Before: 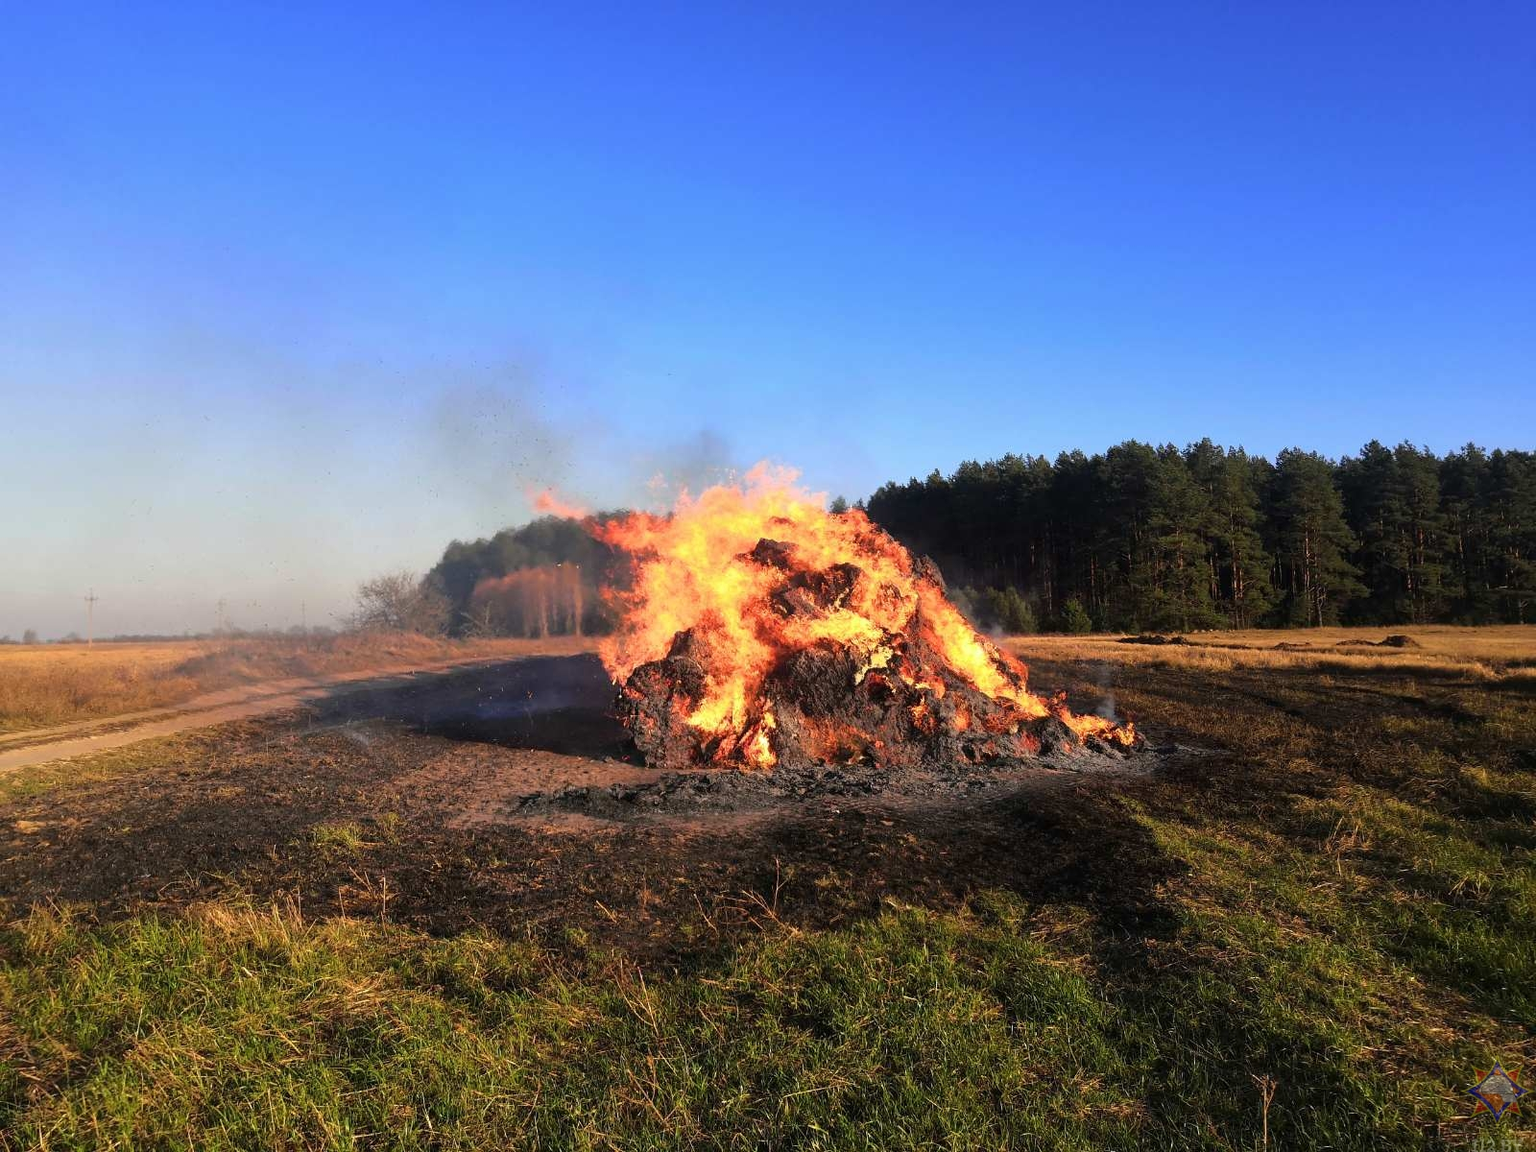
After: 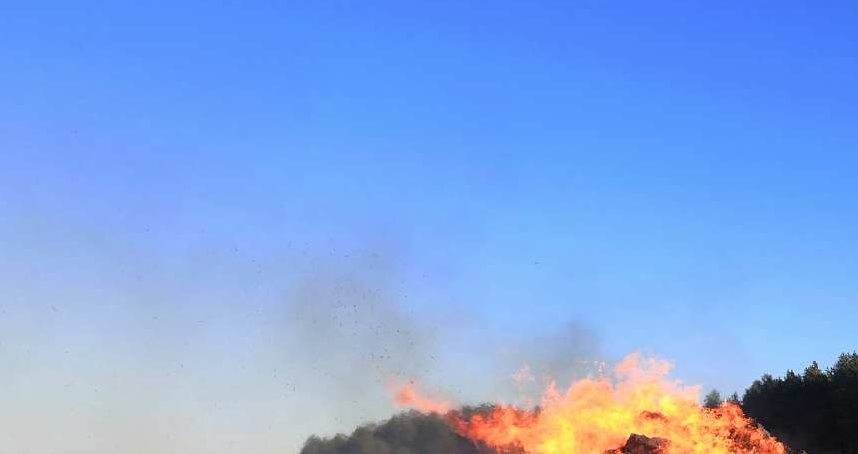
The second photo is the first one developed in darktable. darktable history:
crop: left 10.121%, top 10.631%, right 36.218%, bottom 51.526%
rotate and perspective: automatic cropping off
